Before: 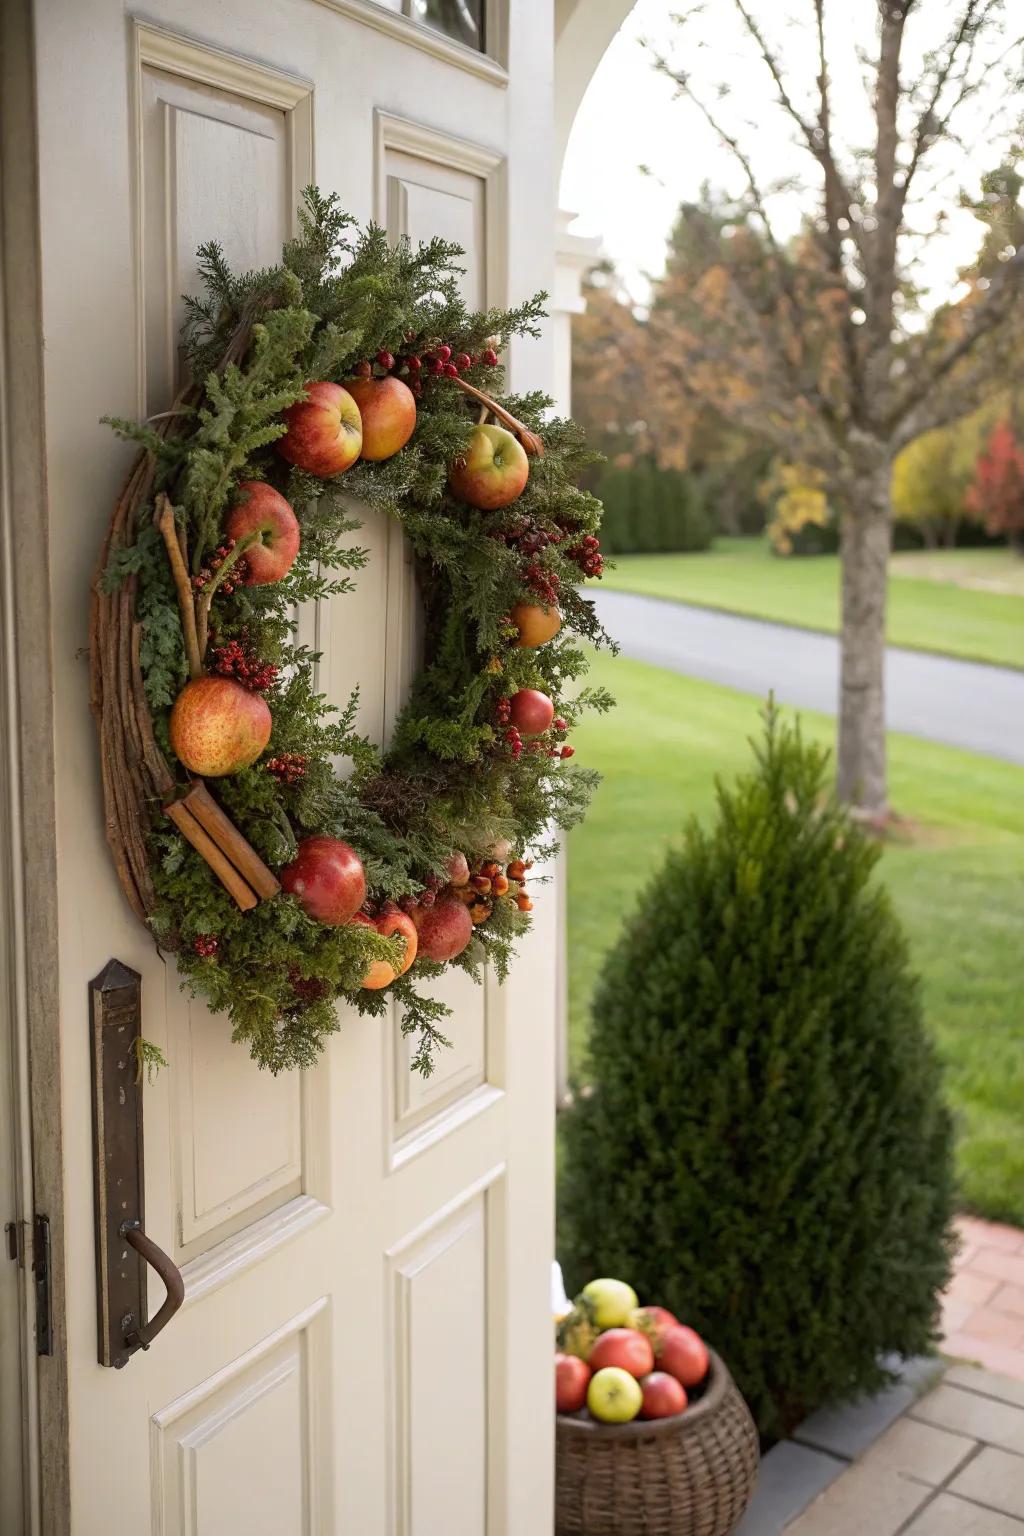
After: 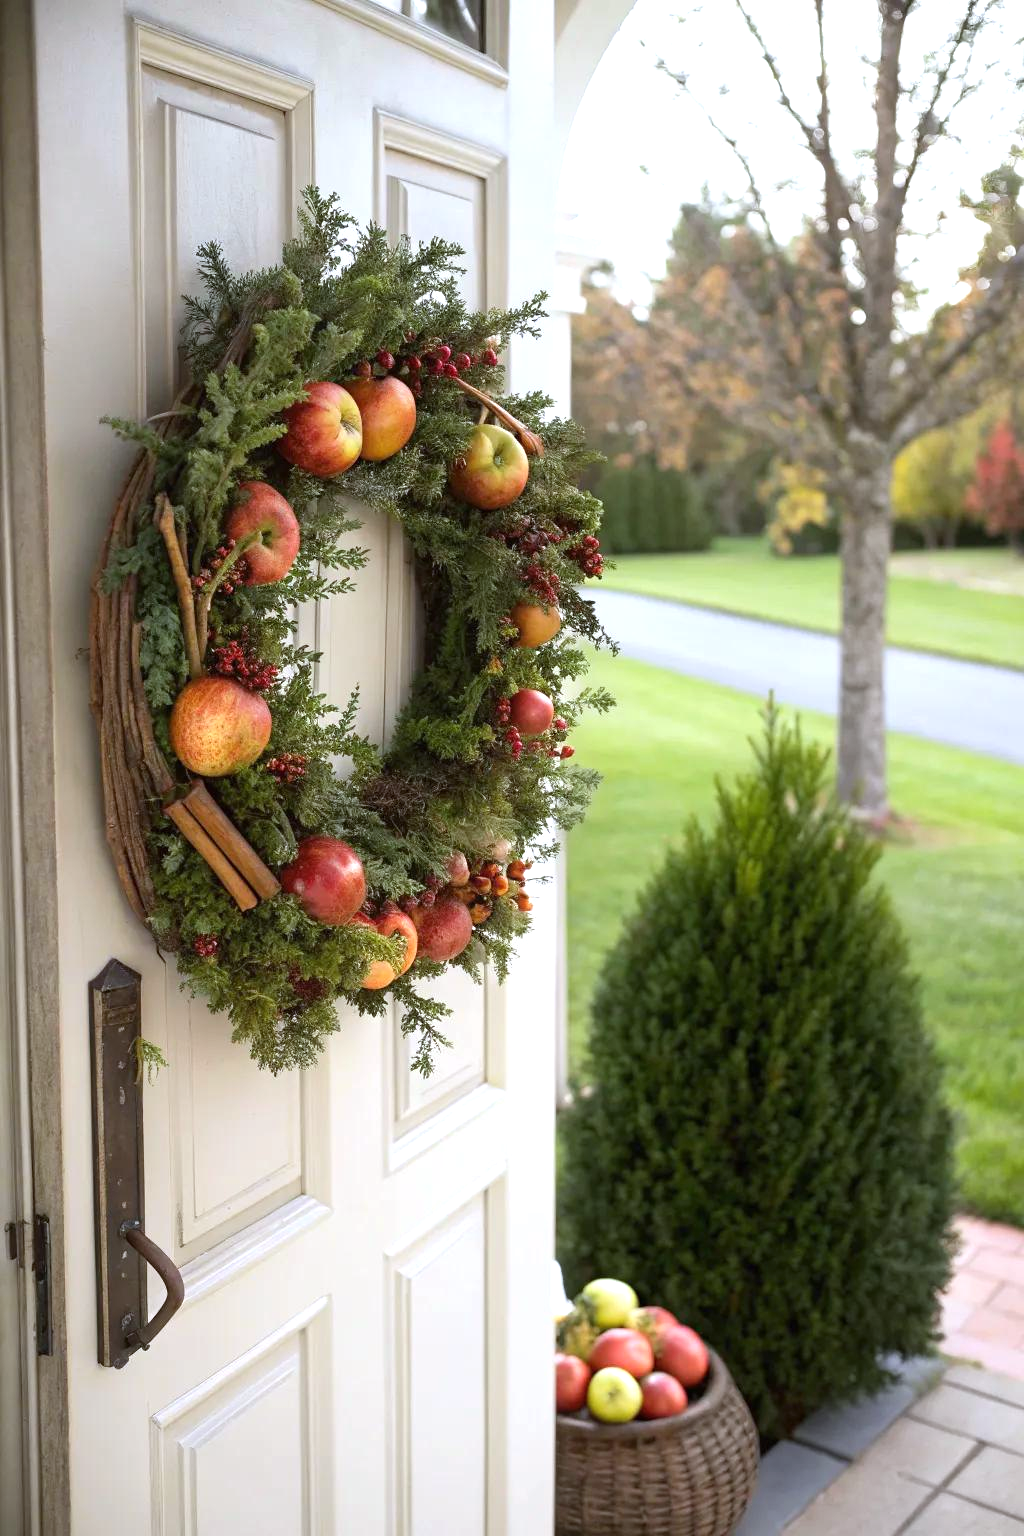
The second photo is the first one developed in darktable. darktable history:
white balance: red 0.954, blue 1.079
exposure: black level correction 0, exposure 0.5 EV, compensate highlight preservation false
